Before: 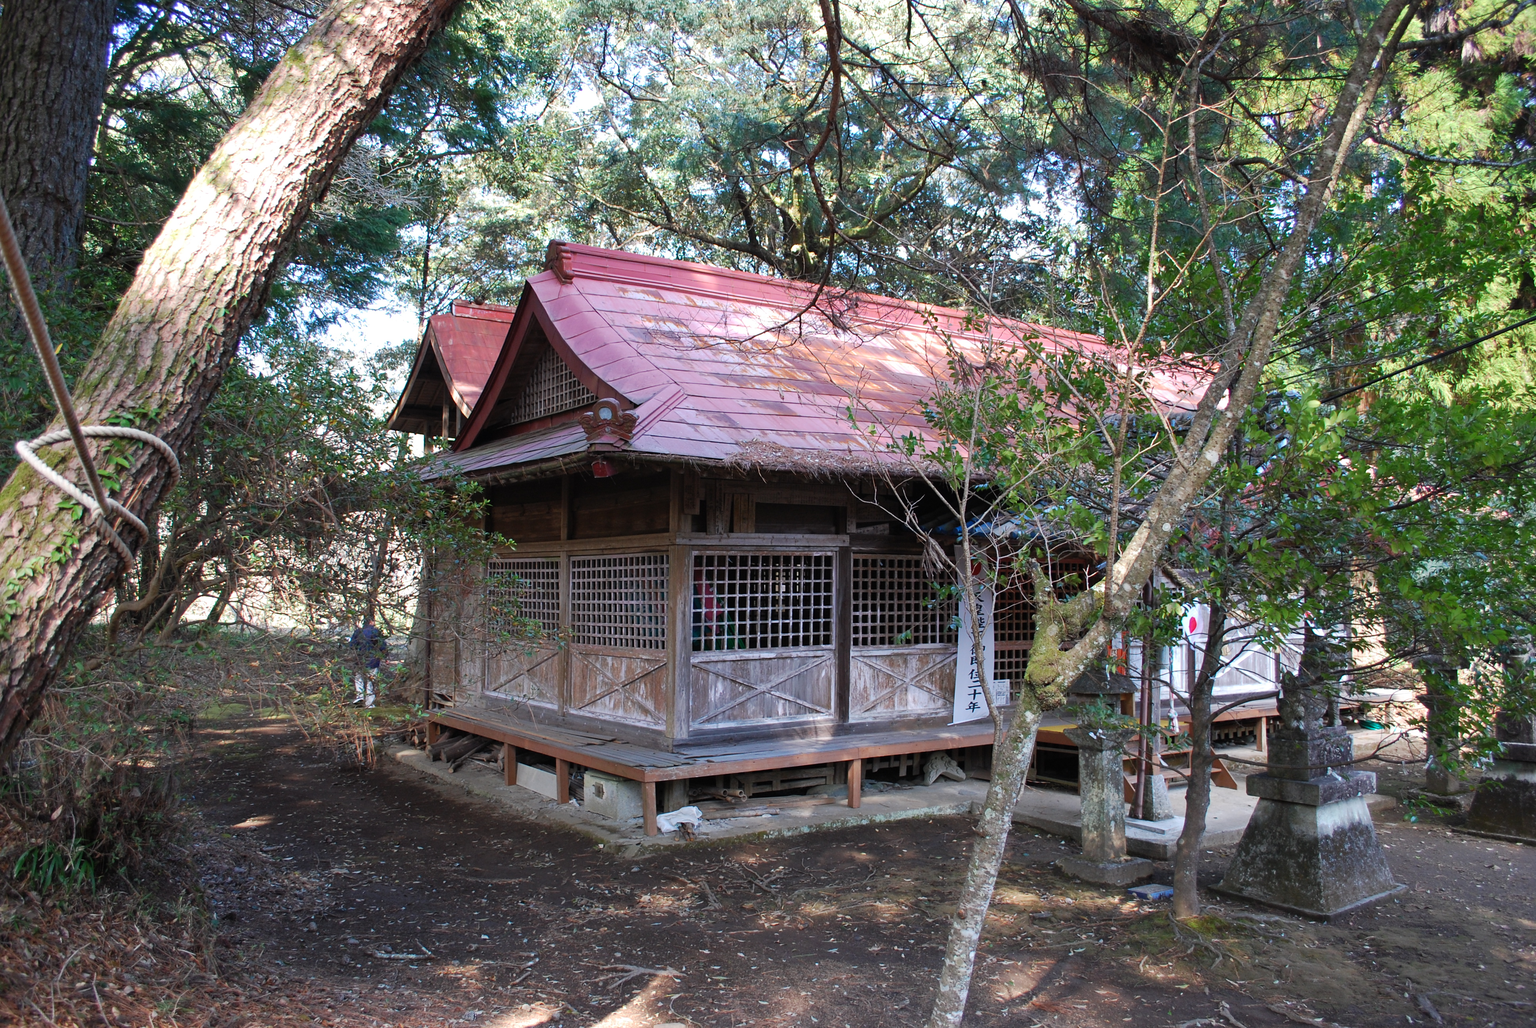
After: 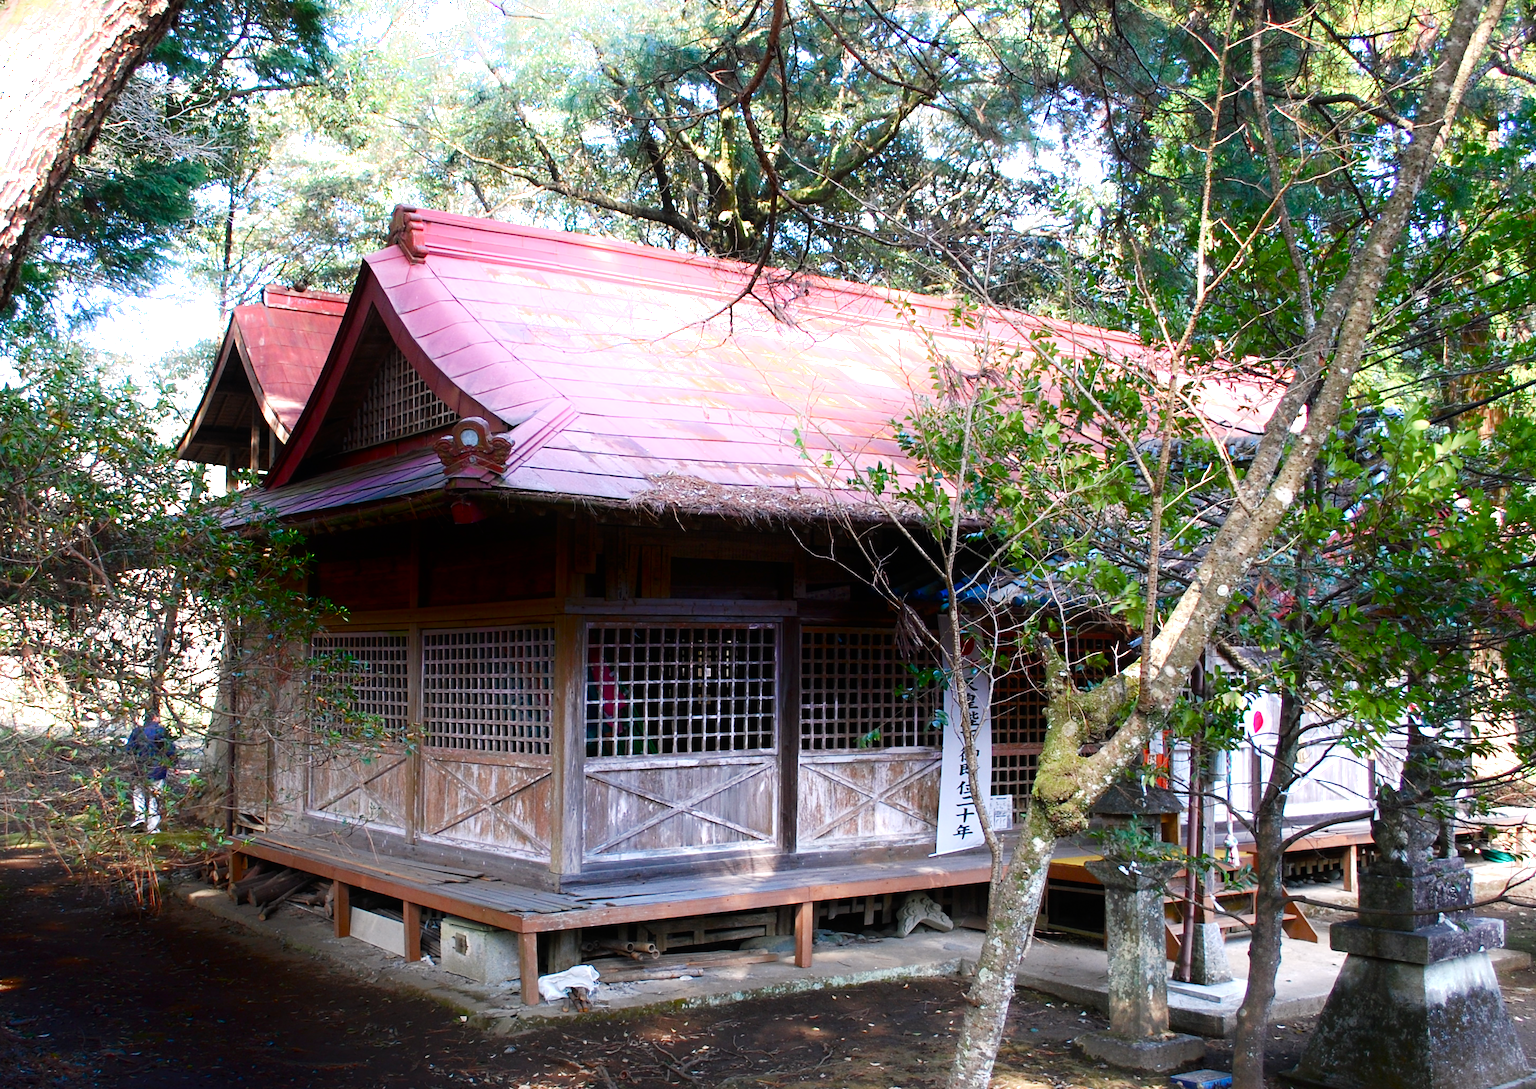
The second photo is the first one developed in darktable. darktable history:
crop: left 16.684%, top 8.551%, right 8.654%, bottom 12.51%
shadows and highlights: shadows -89.17, highlights 89.53, soften with gaussian
color balance rgb: shadows lift › chroma 0.821%, shadows lift › hue 110.77°, highlights gain › chroma 0.8%, highlights gain › hue 57.5°, perceptual saturation grading › global saturation 39.217%, perceptual saturation grading › highlights -50.308%, perceptual saturation grading › shadows 30.827%
tone equalizer: -8 EV -0.712 EV, -7 EV -0.726 EV, -6 EV -0.62 EV, -5 EV -0.372 EV, -3 EV 0.38 EV, -2 EV 0.6 EV, -1 EV 0.68 EV, +0 EV 0.723 EV, mask exposure compensation -0.504 EV
